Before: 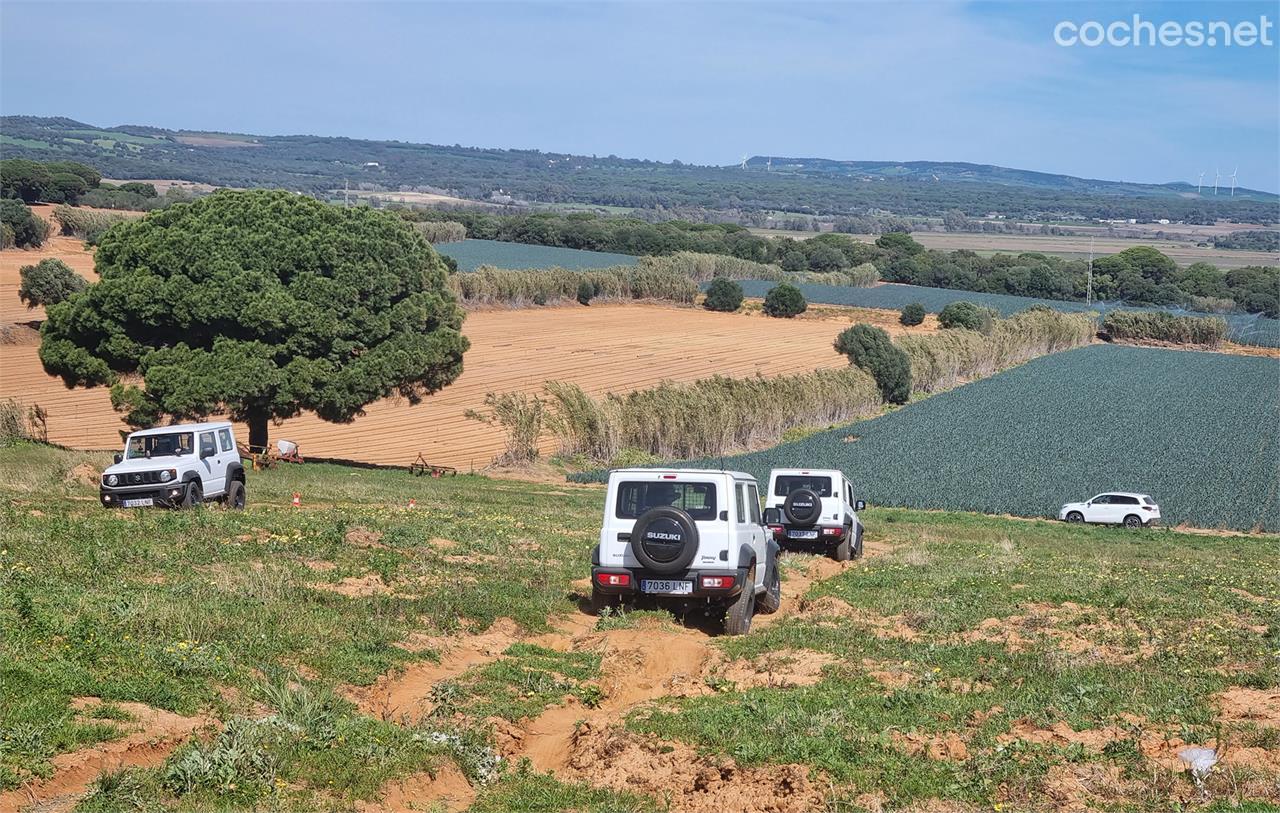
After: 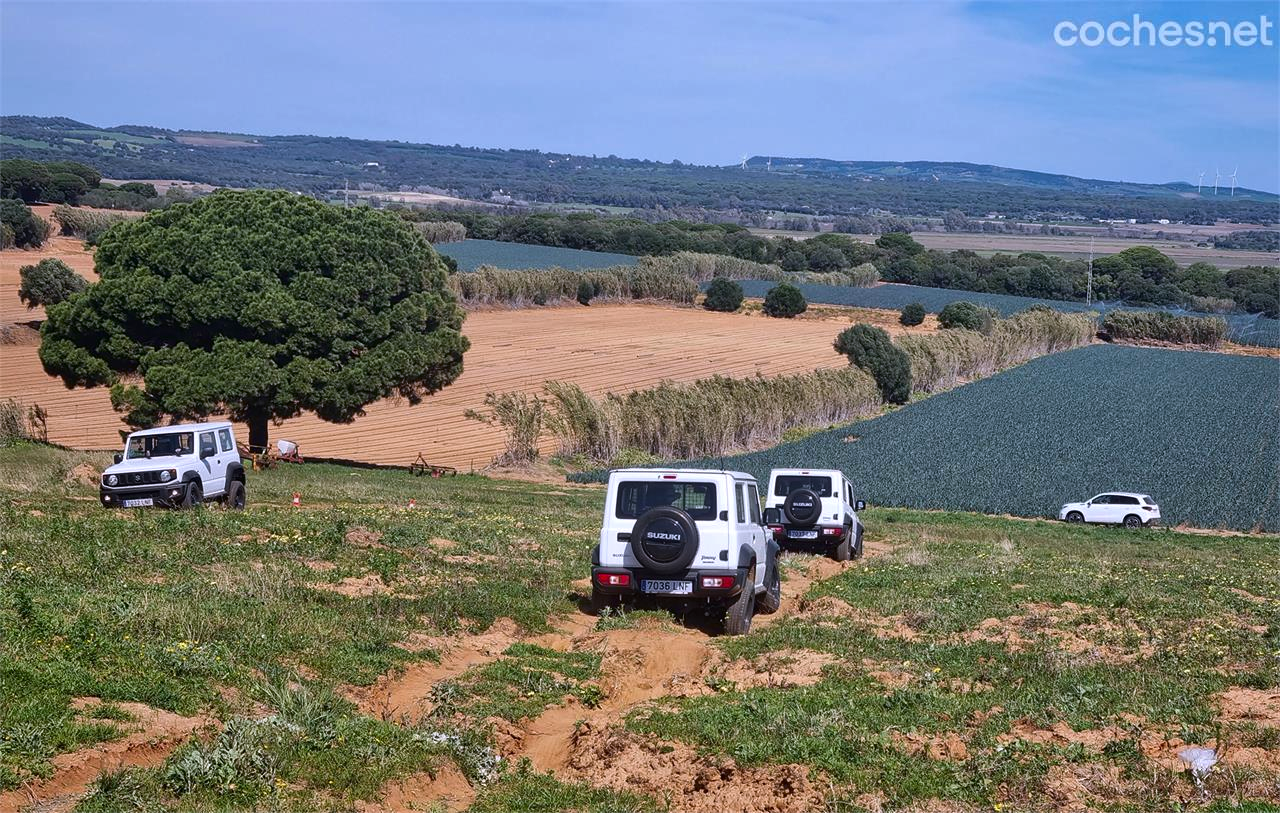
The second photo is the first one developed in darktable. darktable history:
contrast brightness saturation: contrast 0.07, brightness -0.13, saturation 0.06
levels: levels [0, 0.51, 1]
white balance: red 1.004, blue 1.096
